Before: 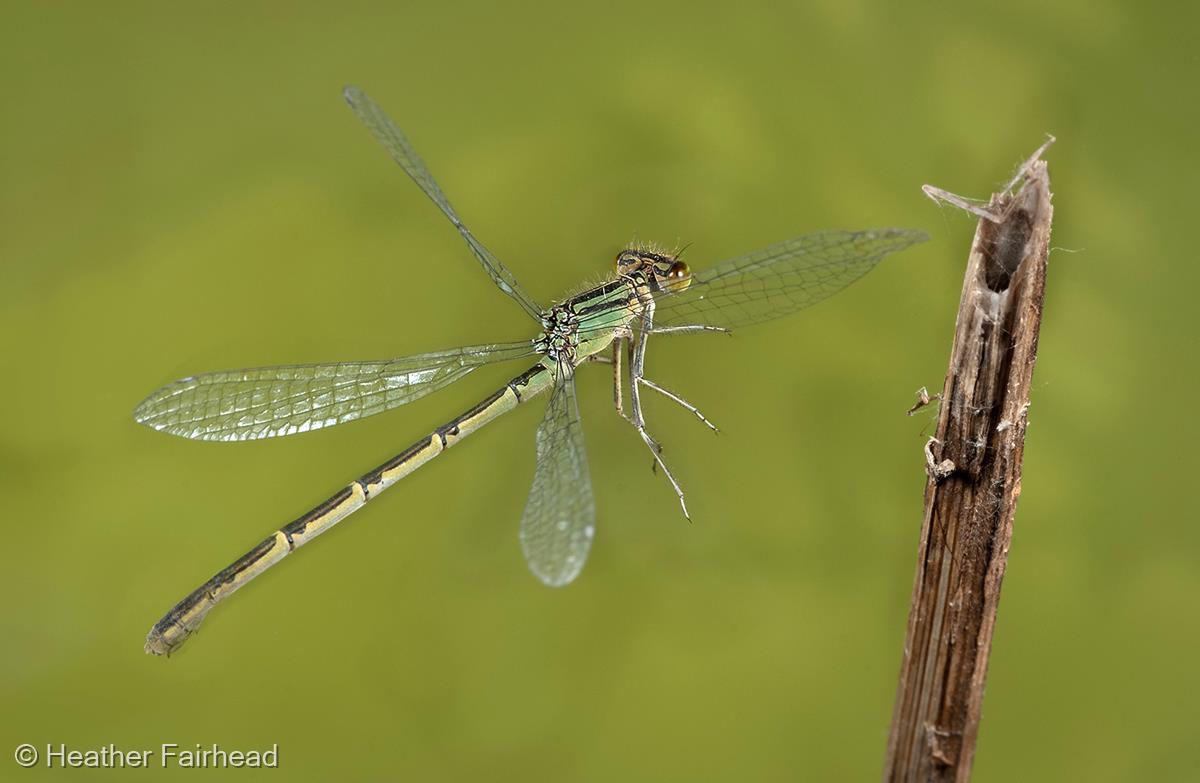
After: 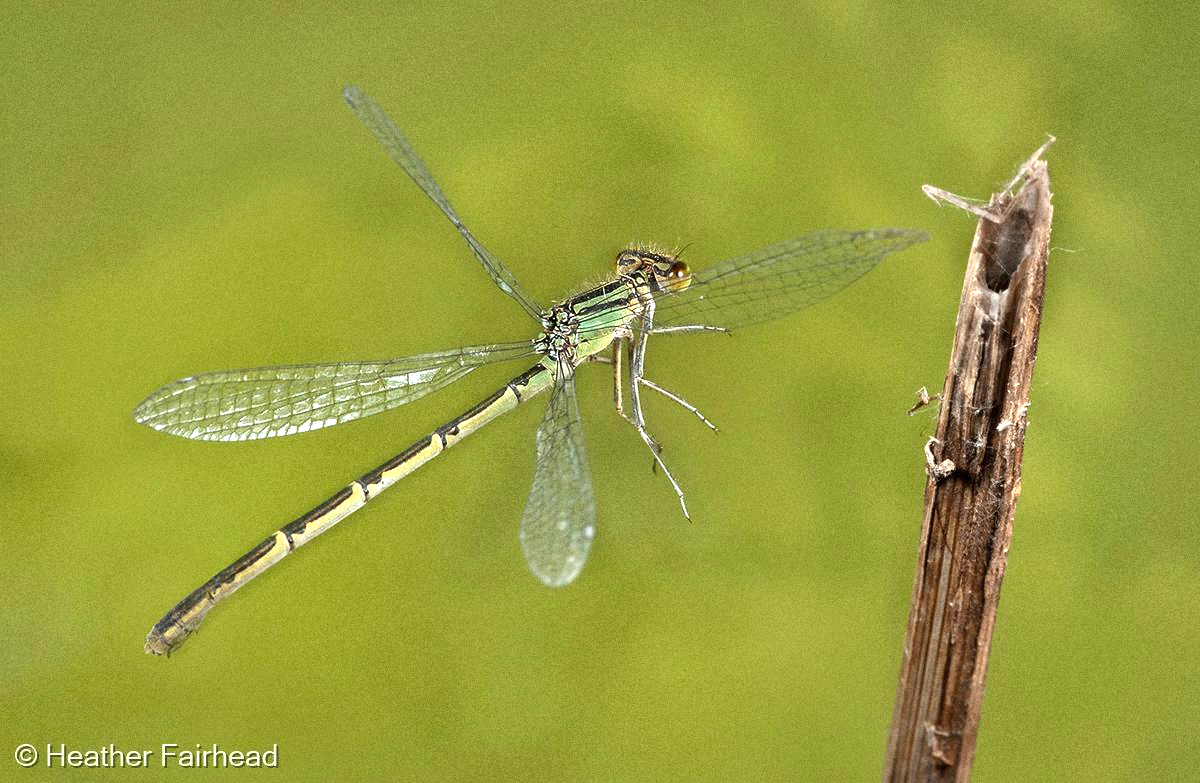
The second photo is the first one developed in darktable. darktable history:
grain: coarseness 9.61 ISO, strength 35.62%
exposure: black level correction 0, exposure 0.7 EV, compensate exposure bias true, compensate highlight preservation false
shadows and highlights: soften with gaussian
